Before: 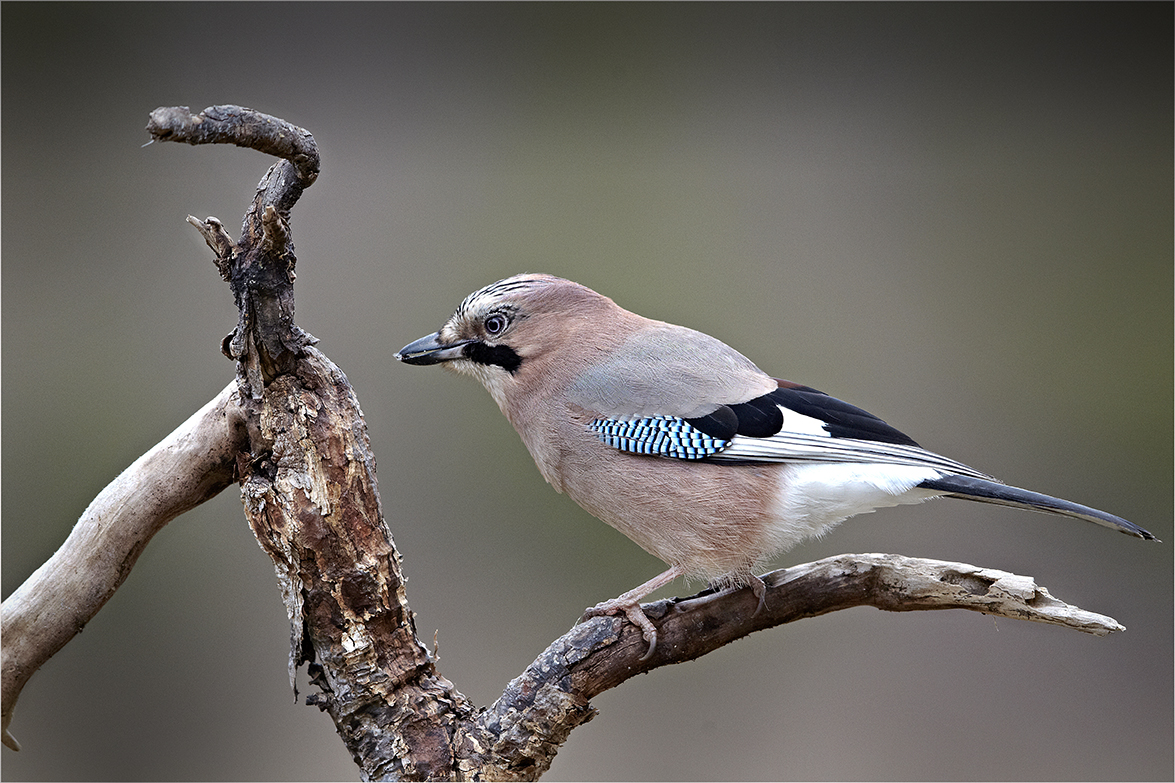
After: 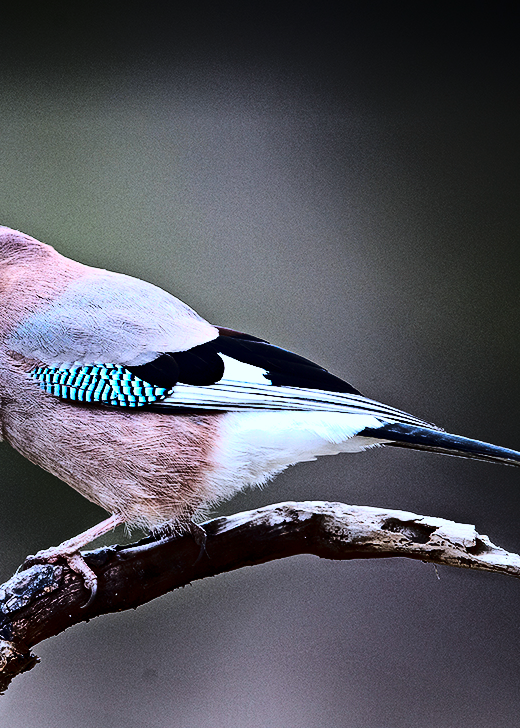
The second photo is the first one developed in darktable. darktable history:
tone curve: curves: ch0 [(0, 0) (0.179, 0.073) (0.265, 0.147) (0.463, 0.553) (0.51, 0.635) (0.716, 0.863) (1, 0.997)], color space Lab, linked channels, preserve colors none
crop: left 47.628%, top 6.643%, right 7.874%
contrast brightness saturation: contrast 0.22, brightness -0.19, saturation 0.24
white balance: red 0.967, blue 1.119, emerald 0.756
